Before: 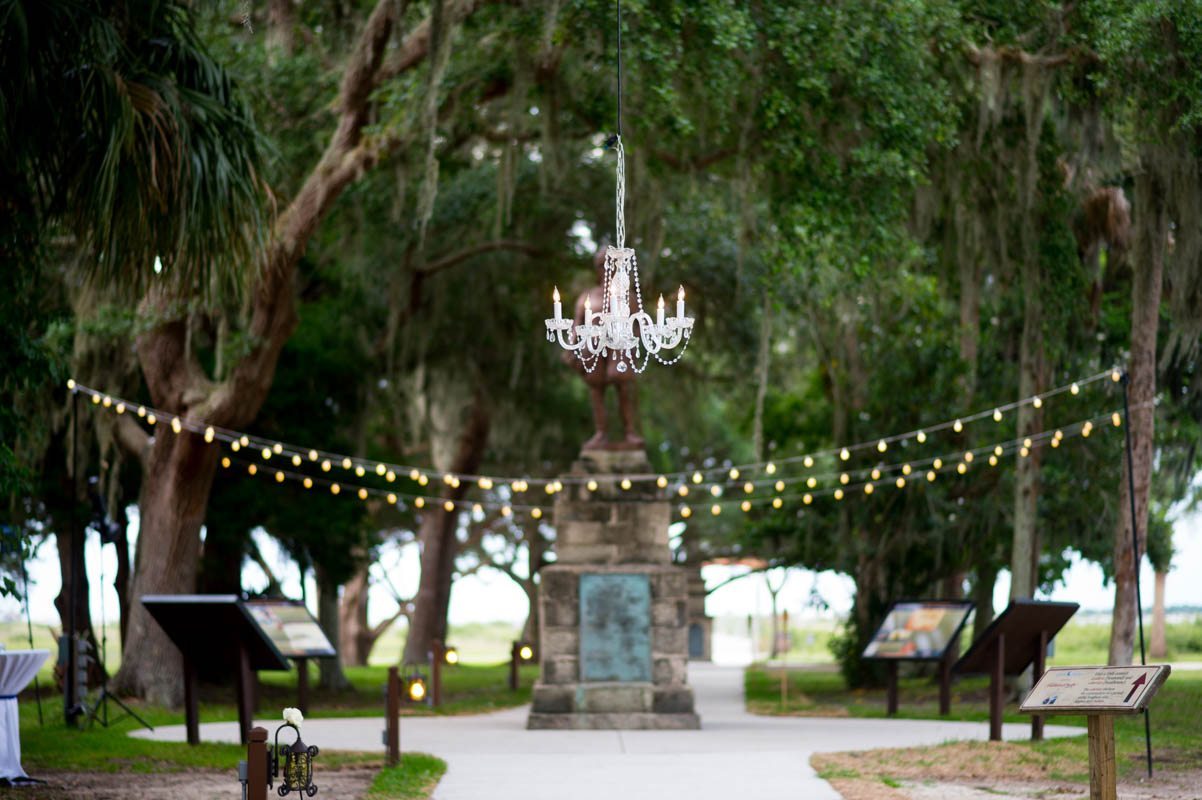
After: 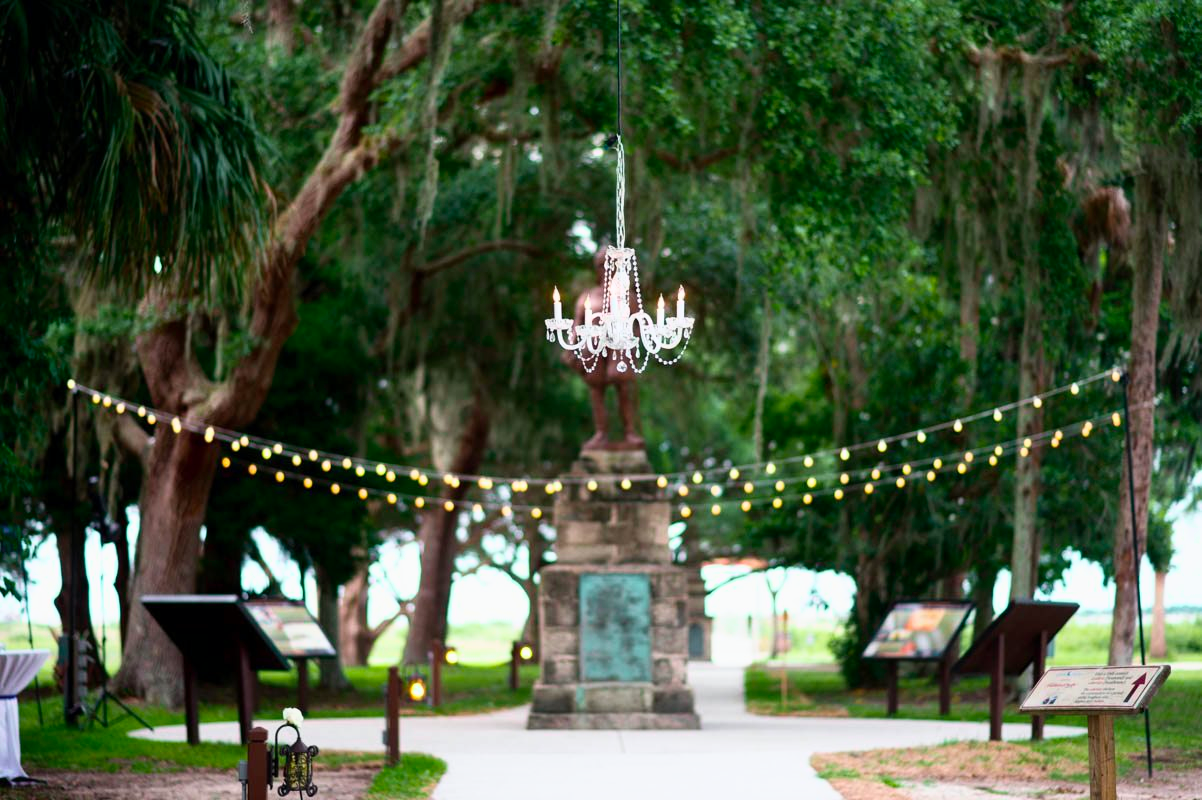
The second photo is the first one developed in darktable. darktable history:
tone curve: curves: ch0 [(0, 0) (0.051, 0.047) (0.102, 0.099) (0.236, 0.249) (0.429, 0.473) (0.67, 0.755) (0.875, 0.948) (1, 0.985)]; ch1 [(0, 0) (0.339, 0.298) (0.402, 0.363) (0.453, 0.413) (0.485, 0.469) (0.494, 0.493) (0.504, 0.502) (0.515, 0.526) (0.563, 0.591) (0.597, 0.639) (0.834, 0.888) (1, 1)]; ch2 [(0, 0) (0.362, 0.353) (0.425, 0.439) (0.501, 0.501) (0.537, 0.538) (0.58, 0.59) (0.642, 0.669) (0.773, 0.856) (1, 1)], color space Lab, independent channels, preserve colors none
